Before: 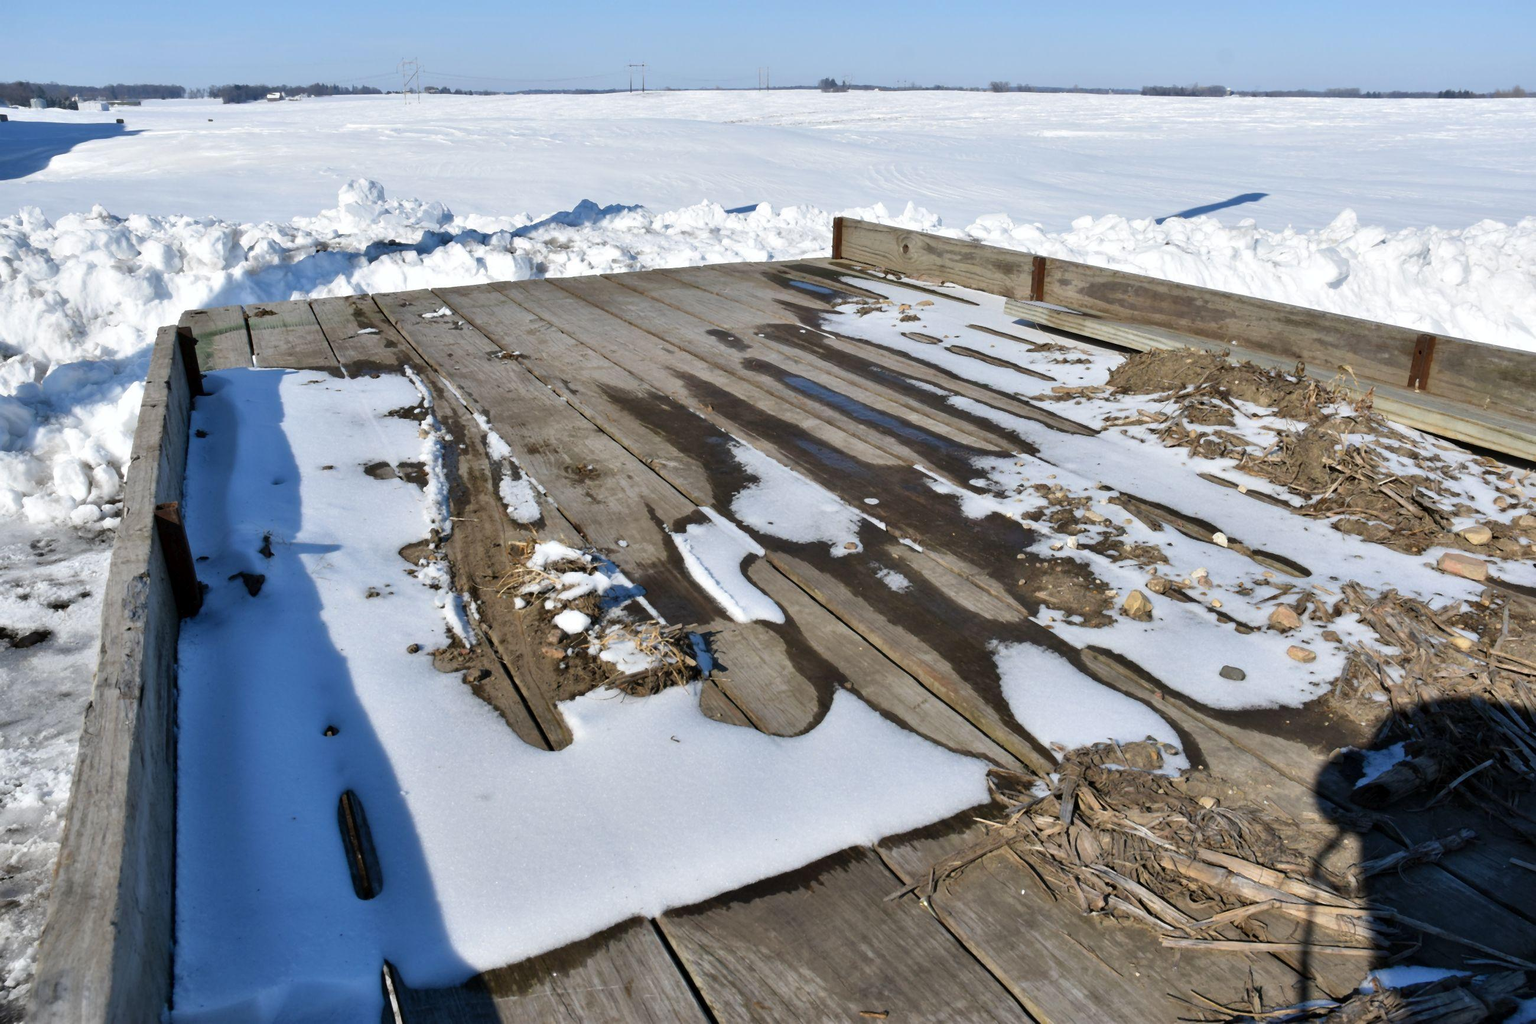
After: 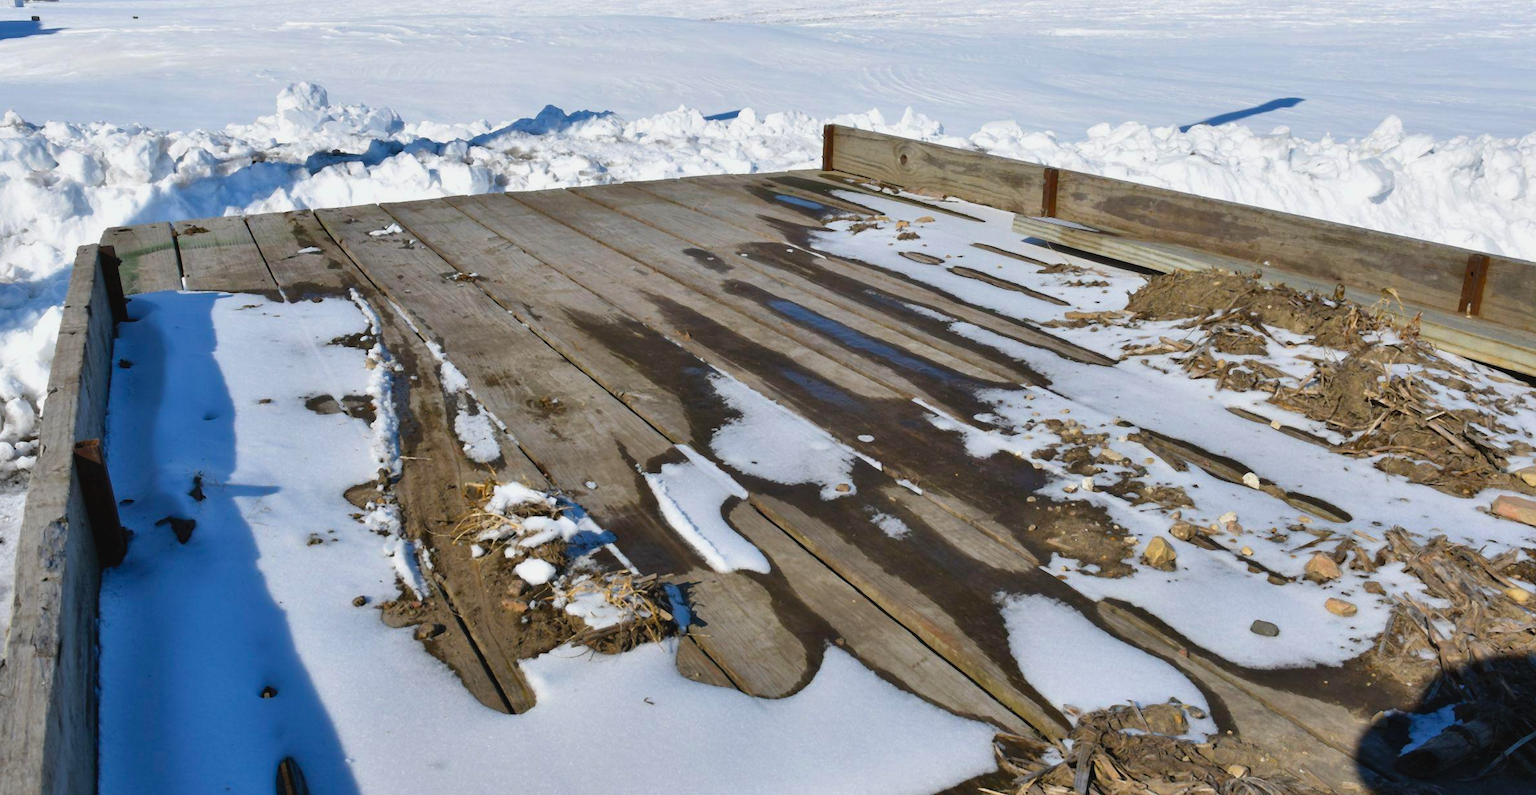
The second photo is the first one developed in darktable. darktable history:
contrast brightness saturation: contrast -0.087, brightness -0.038, saturation -0.108
crop: left 5.769%, top 10.231%, right 3.708%, bottom 19.413%
color balance rgb: perceptual saturation grading › global saturation 29.94%, global vibrance 20%
